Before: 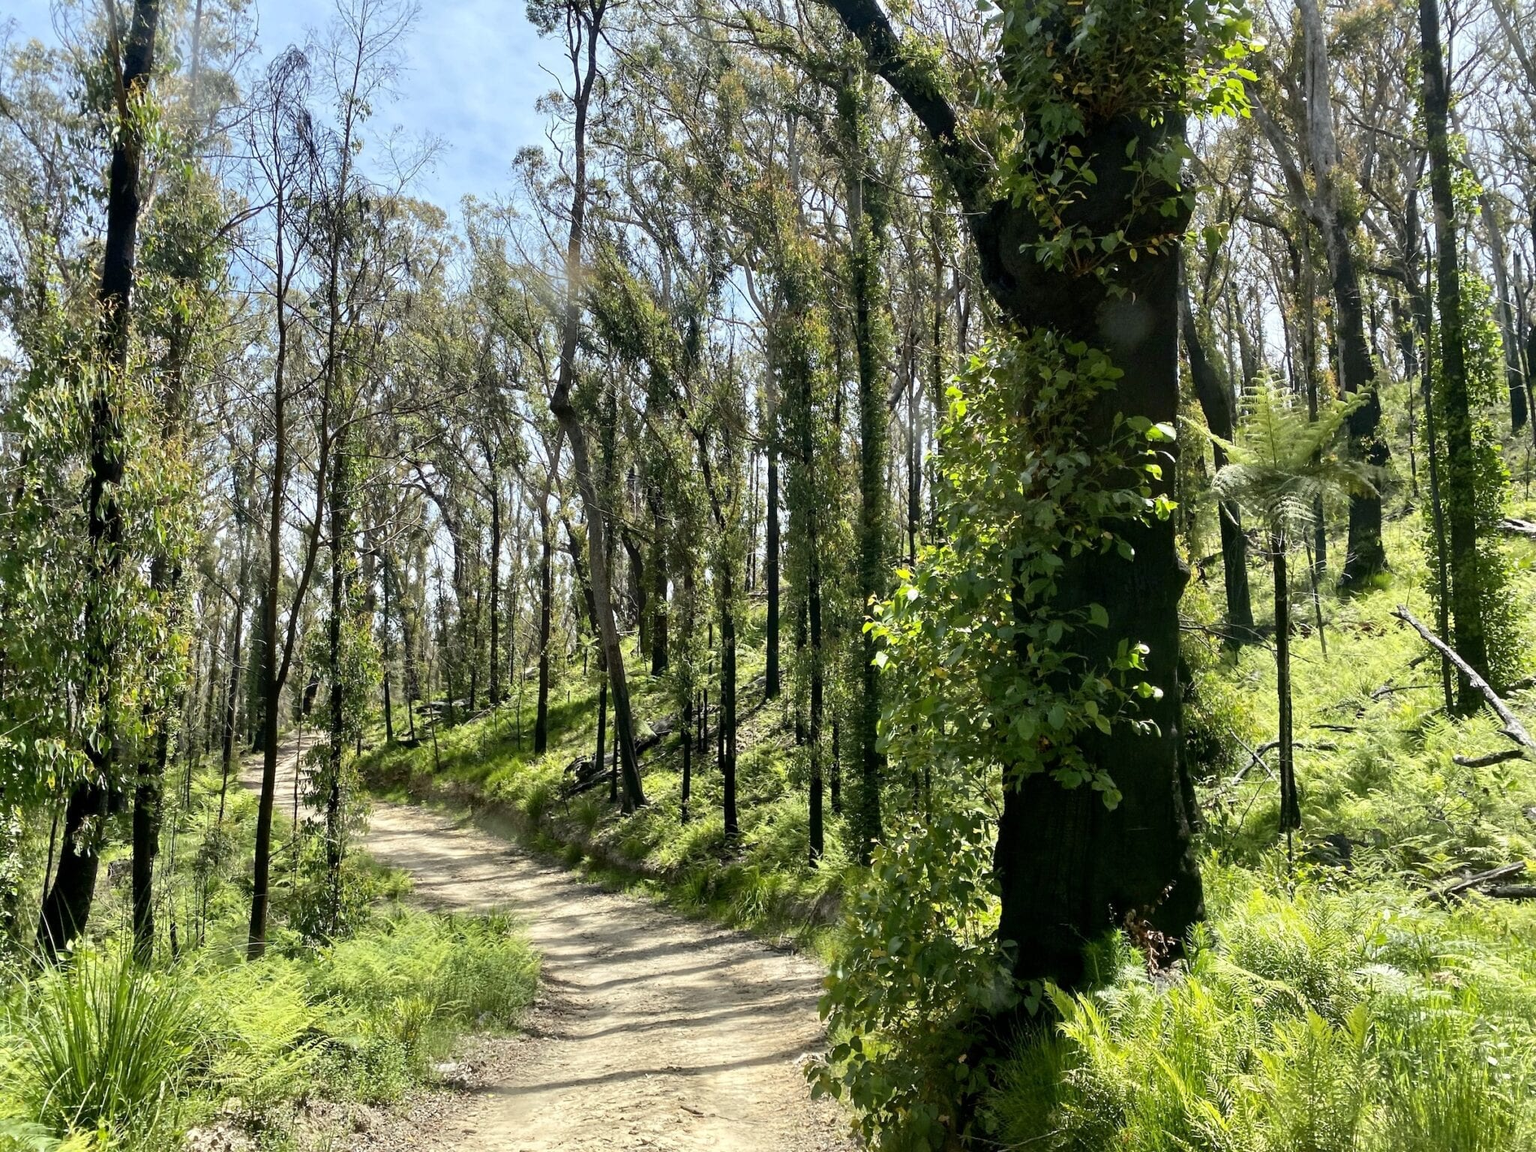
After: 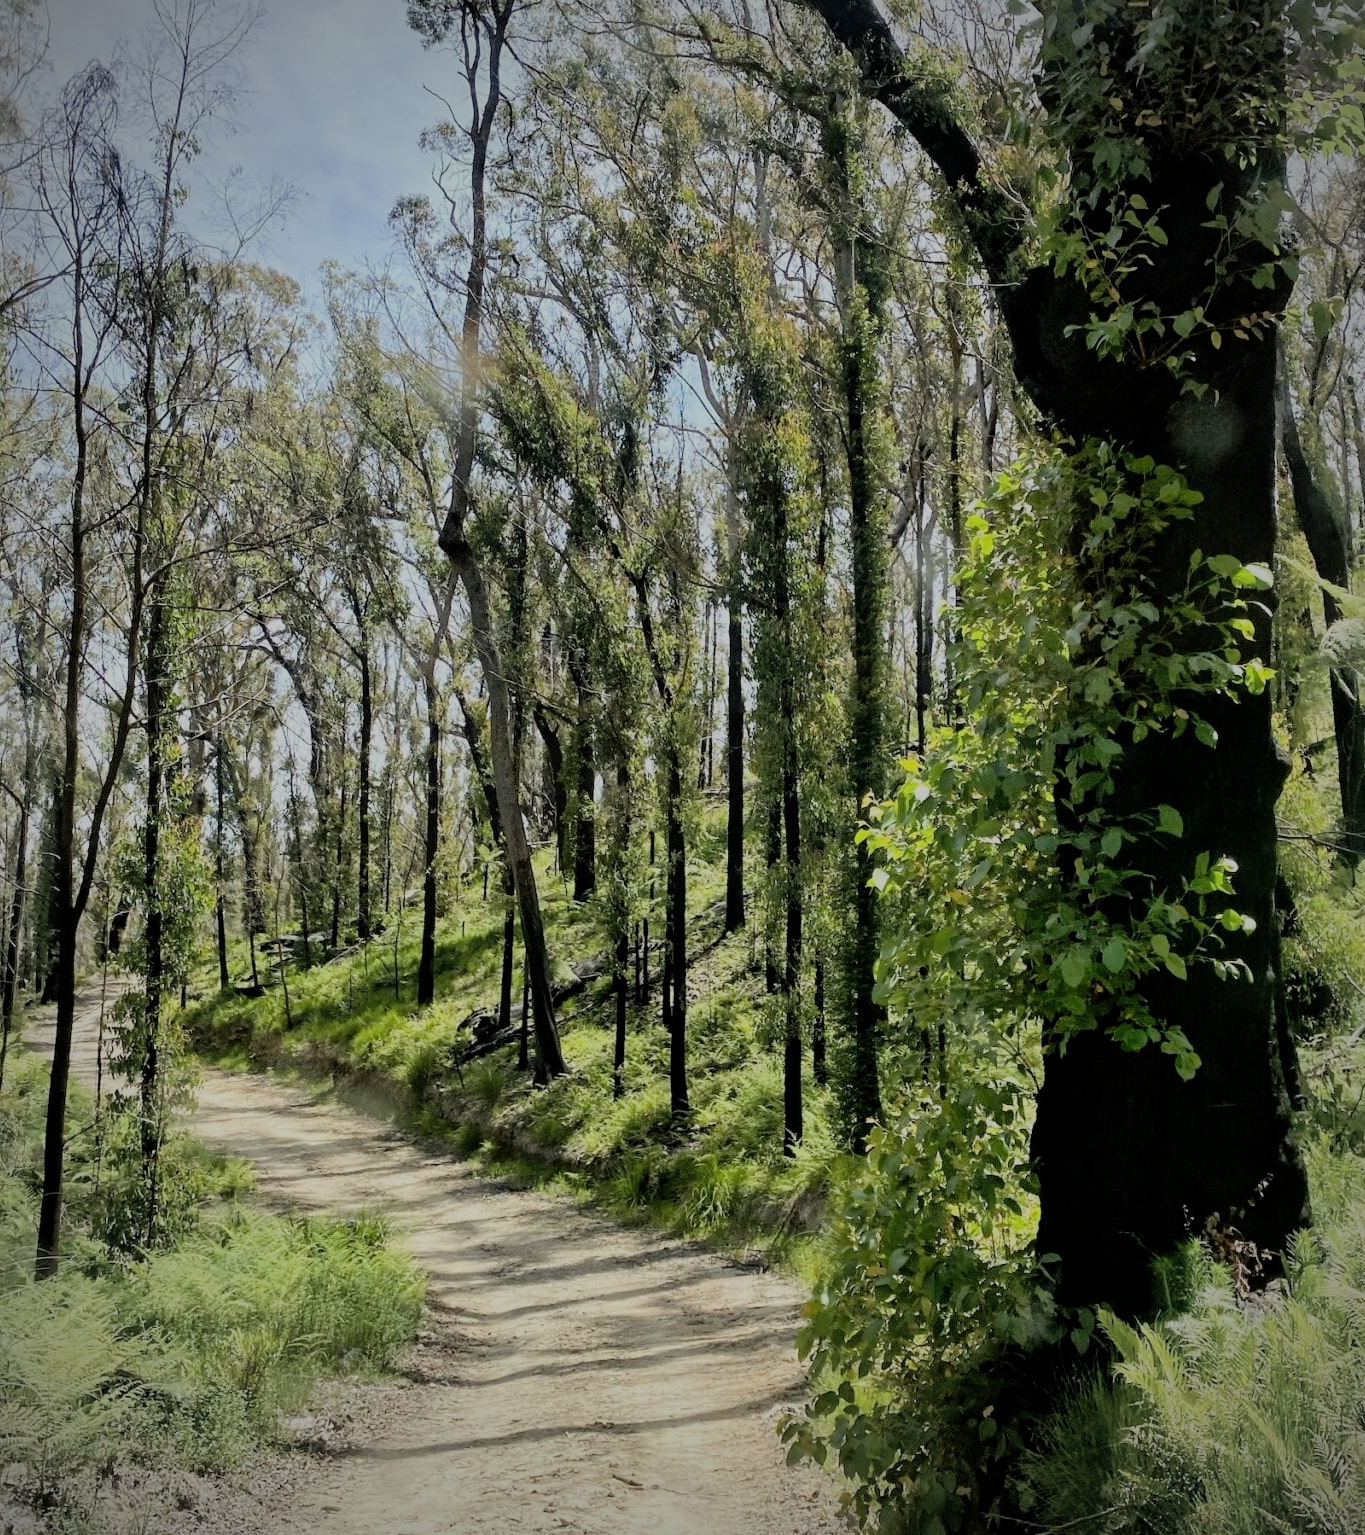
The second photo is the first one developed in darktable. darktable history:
crop and rotate: left 14.436%, right 18.898%
filmic rgb: black relative exposure -7.15 EV, white relative exposure 5.36 EV, hardness 3.02
shadows and highlights: on, module defaults
vignetting: fall-off start 74.49%, fall-off radius 65.9%, brightness -0.628, saturation -0.68
